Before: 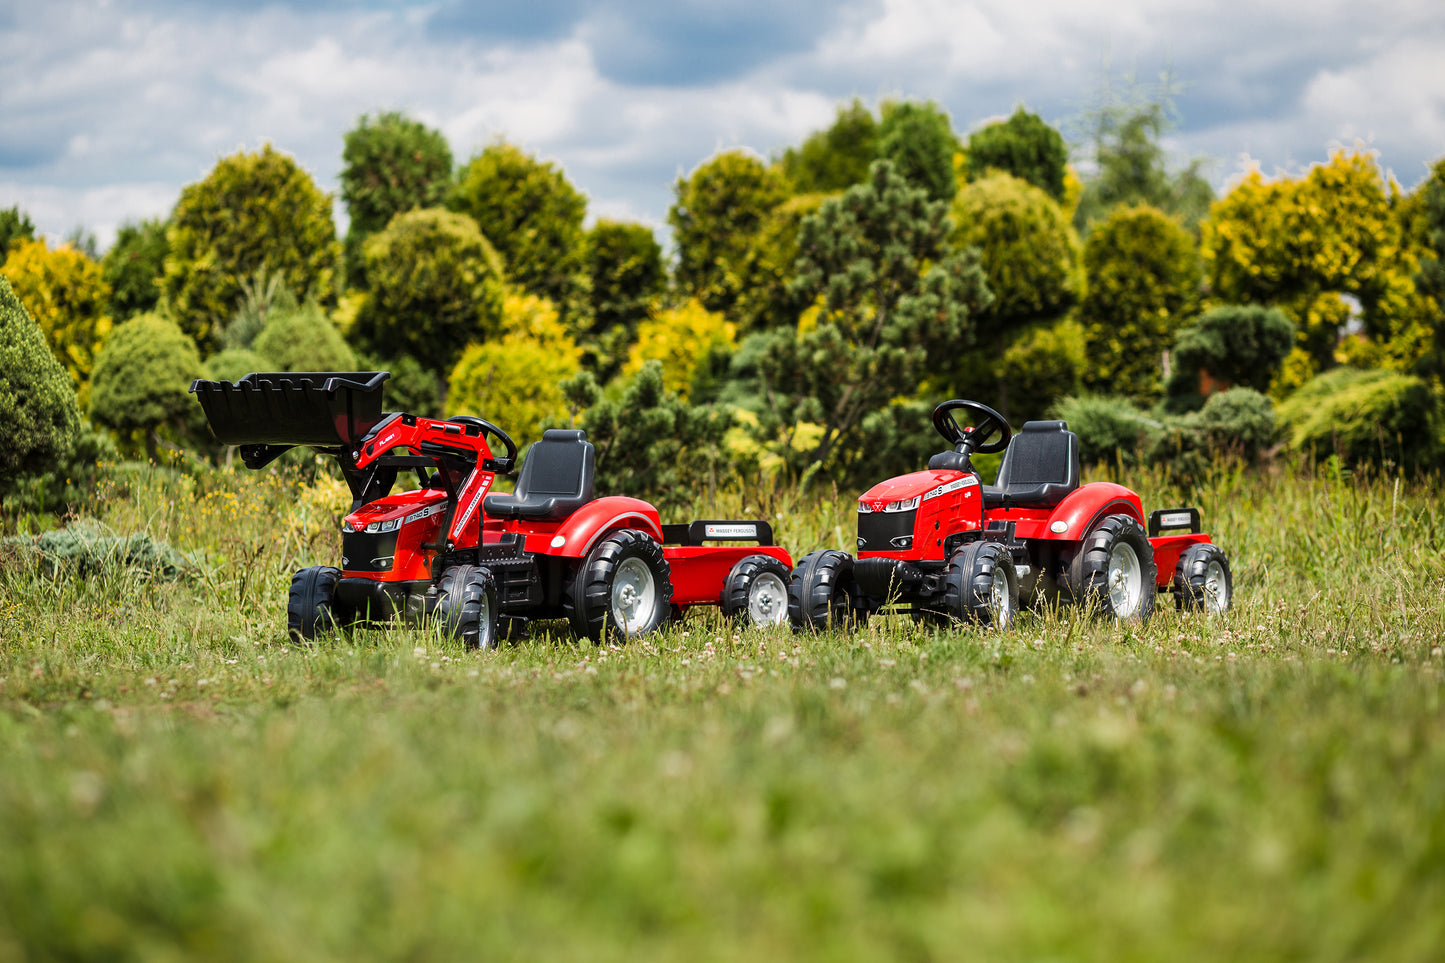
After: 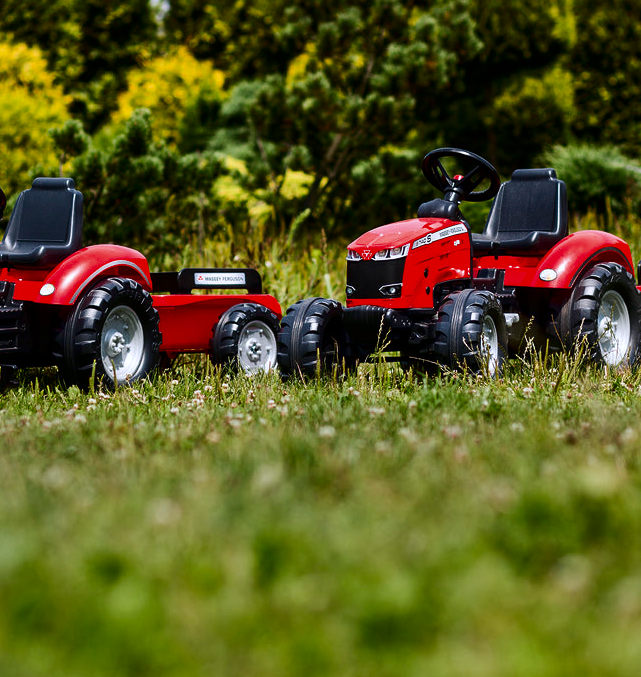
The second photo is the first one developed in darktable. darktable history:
contrast brightness saturation: contrast 0.13, brightness -0.24, saturation 0.14
color calibration: illuminant as shot in camera, x 0.358, y 0.373, temperature 4628.91 K
crop: left 35.432%, top 26.233%, right 20.145%, bottom 3.432%
